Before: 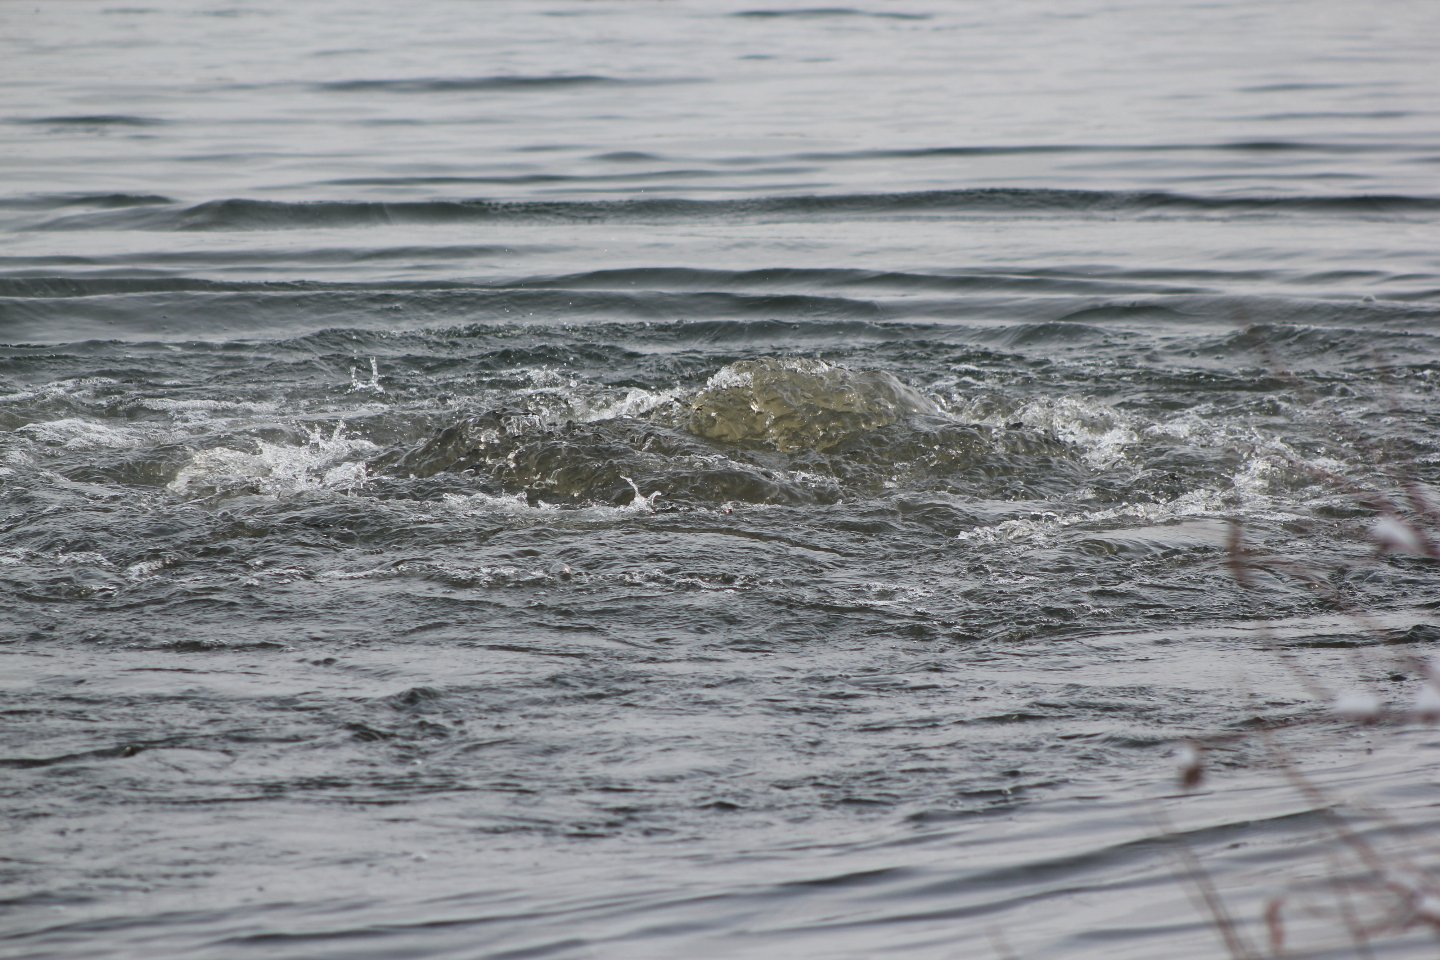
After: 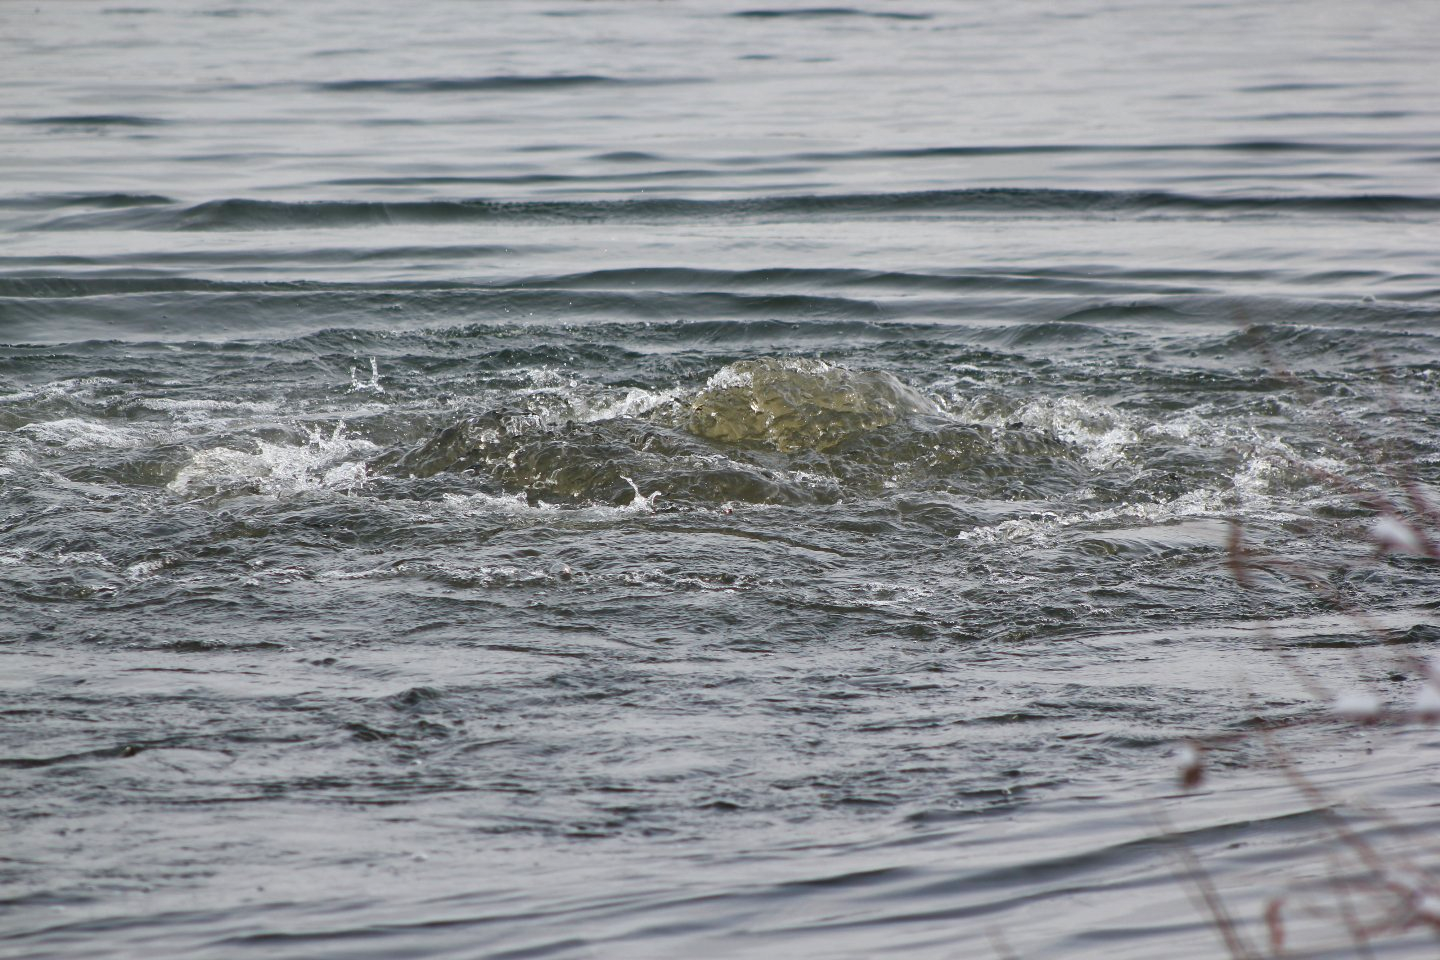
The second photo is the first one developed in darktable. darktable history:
color balance rgb: linear chroma grading › shadows 32%, linear chroma grading › global chroma -2%, linear chroma grading › mid-tones 4%, perceptual saturation grading › global saturation -2%, perceptual saturation grading › highlights -8%, perceptual saturation grading › mid-tones 8%, perceptual saturation grading › shadows 4%, perceptual brilliance grading › highlights 8%, perceptual brilliance grading › mid-tones 4%, perceptual brilliance grading › shadows 2%, global vibrance 16%, saturation formula JzAzBz (2021)
shadows and highlights: low approximation 0.01, soften with gaussian
